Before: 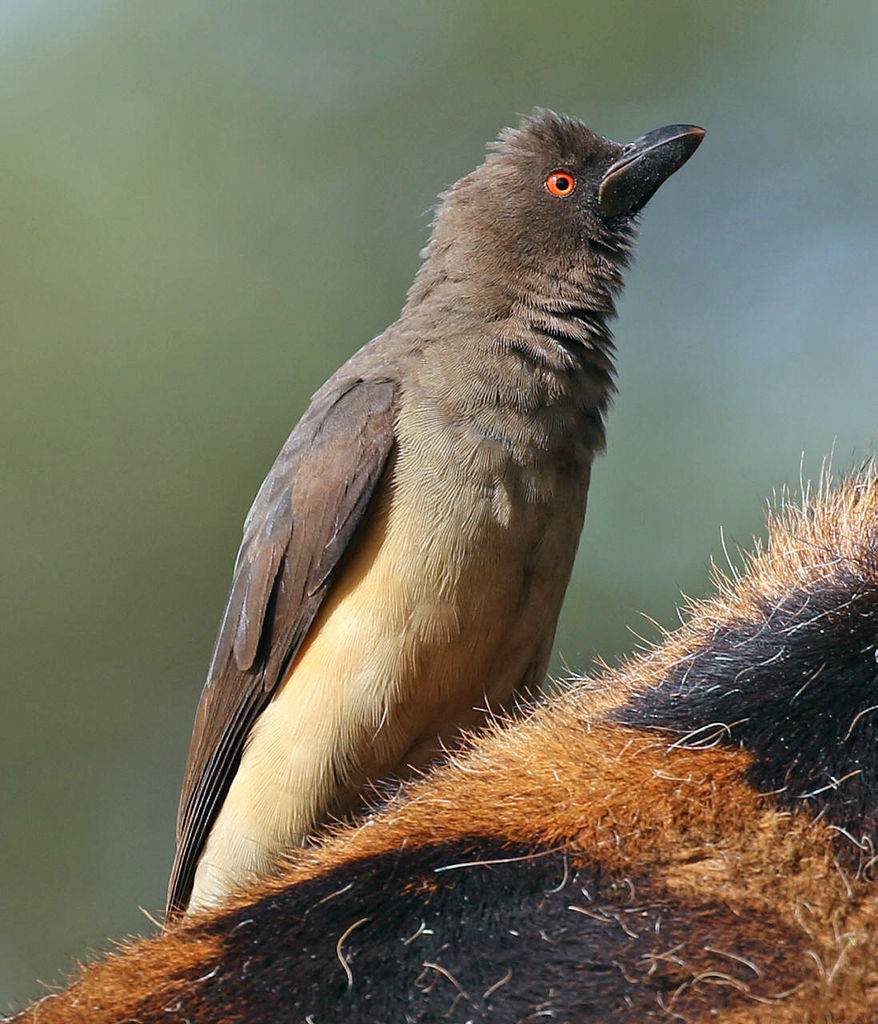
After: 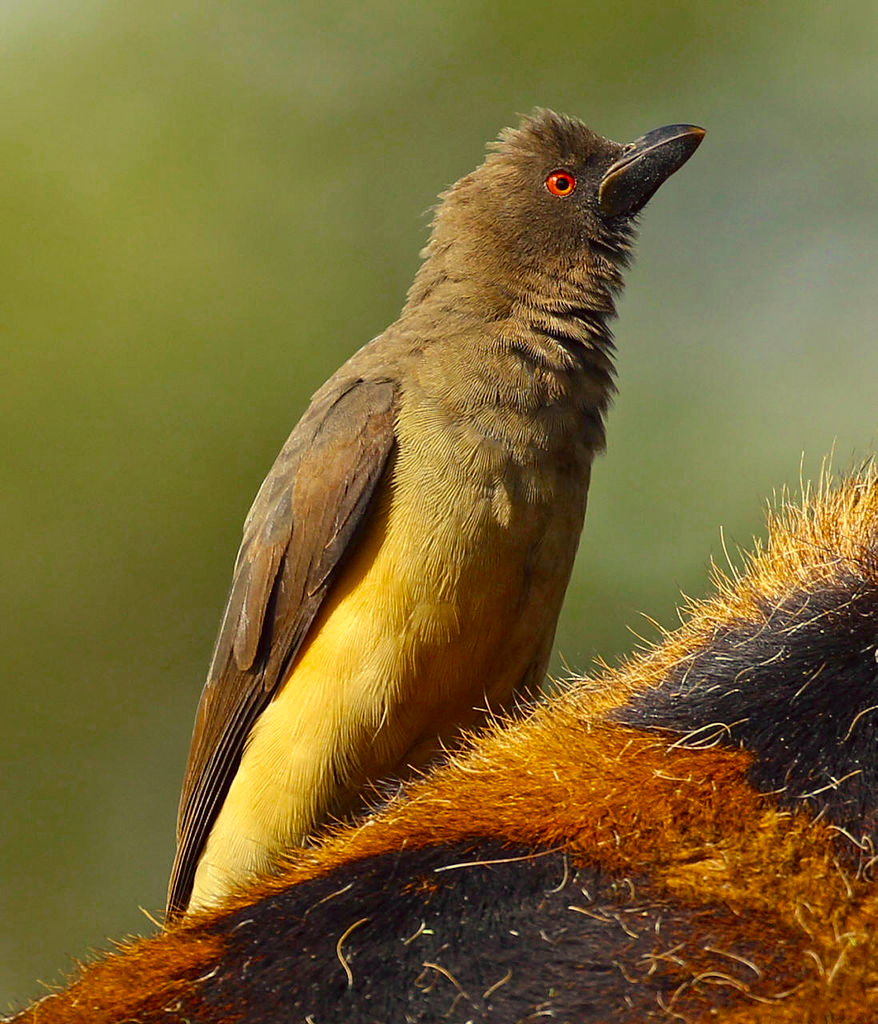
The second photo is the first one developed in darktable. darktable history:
color balance rgb: shadows lift › luminance -7.581%, shadows lift › chroma 2.42%, shadows lift › hue 167.09°, perceptual saturation grading › global saturation 25.555%, saturation formula JzAzBz (2021)
tone curve: curves: ch0 [(0, 0) (0.003, 0.003) (0.011, 0.011) (0.025, 0.025) (0.044, 0.044) (0.069, 0.069) (0.1, 0.099) (0.136, 0.135) (0.177, 0.176) (0.224, 0.223) (0.277, 0.275) (0.335, 0.333) (0.399, 0.396) (0.468, 0.465) (0.543, 0.546) (0.623, 0.625) (0.709, 0.711) (0.801, 0.802) (0.898, 0.898) (1, 1)], preserve colors none
color correction: highlights a* -0.557, highlights b* 39.54, shadows a* 9.24, shadows b* -0.382
